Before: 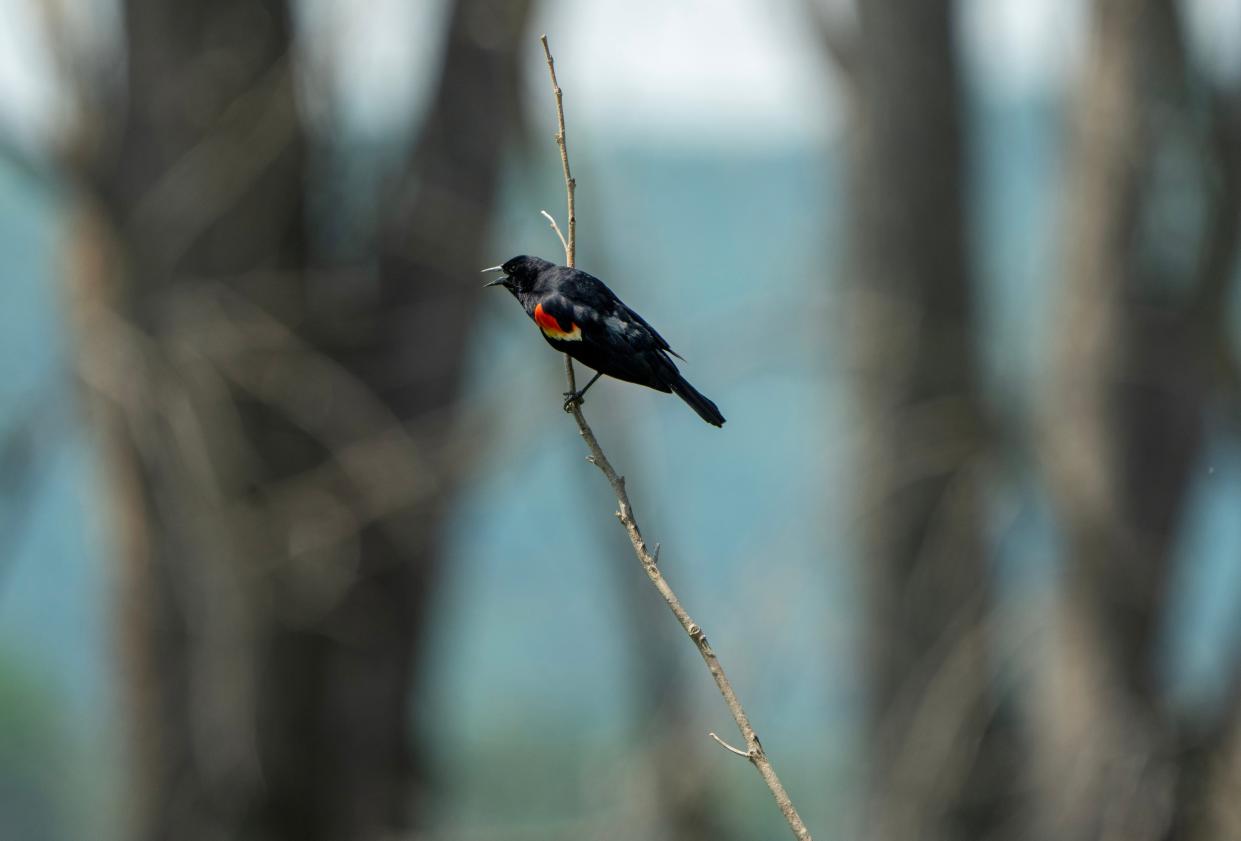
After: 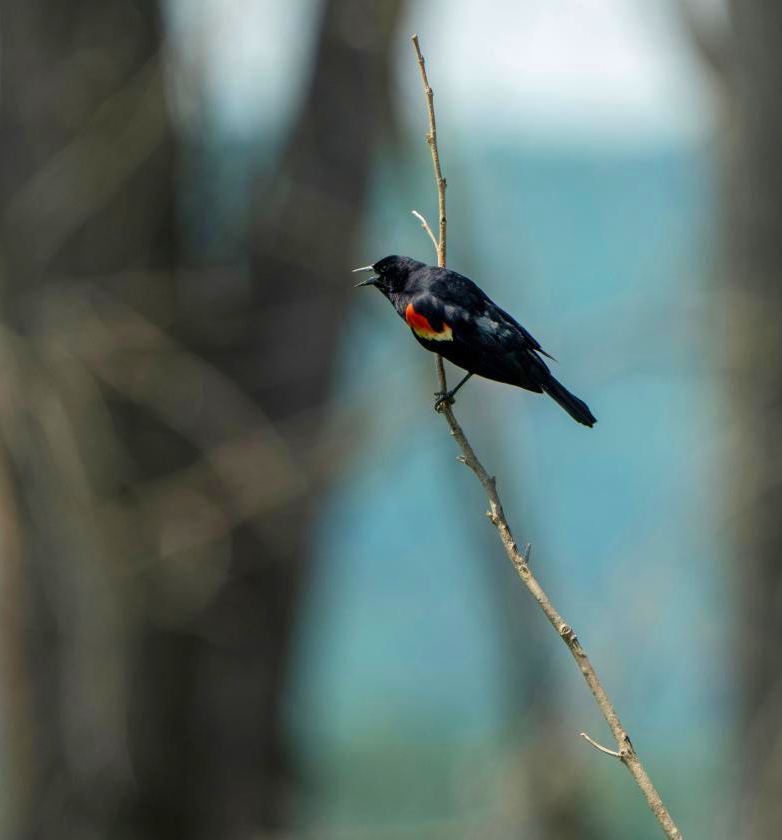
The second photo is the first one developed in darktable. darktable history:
crop: left 10.438%, right 26.539%
velvia: strength 28.98%
